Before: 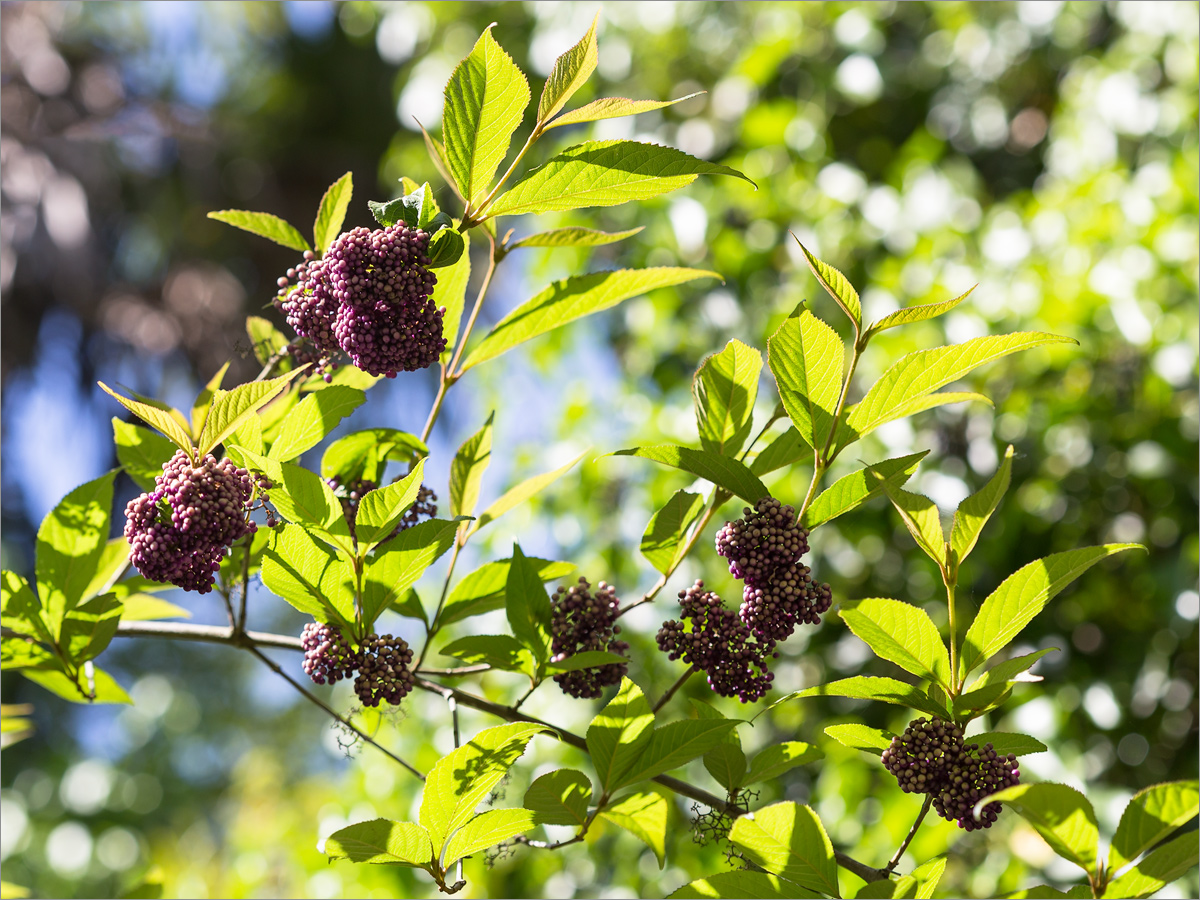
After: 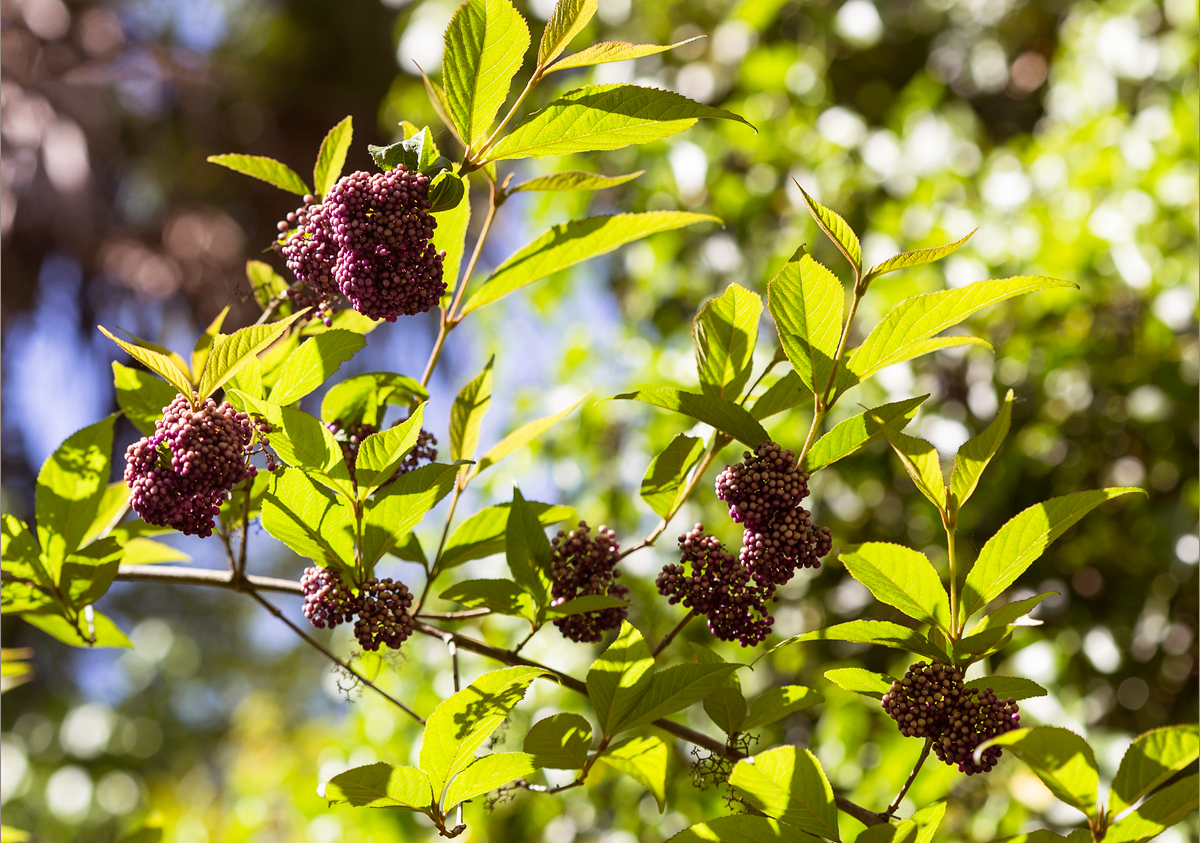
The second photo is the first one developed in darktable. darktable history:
crop and rotate: top 6.25%
rgb levels: mode RGB, independent channels, levels [[0, 0.5, 1], [0, 0.521, 1], [0, 0.536, 1]]
